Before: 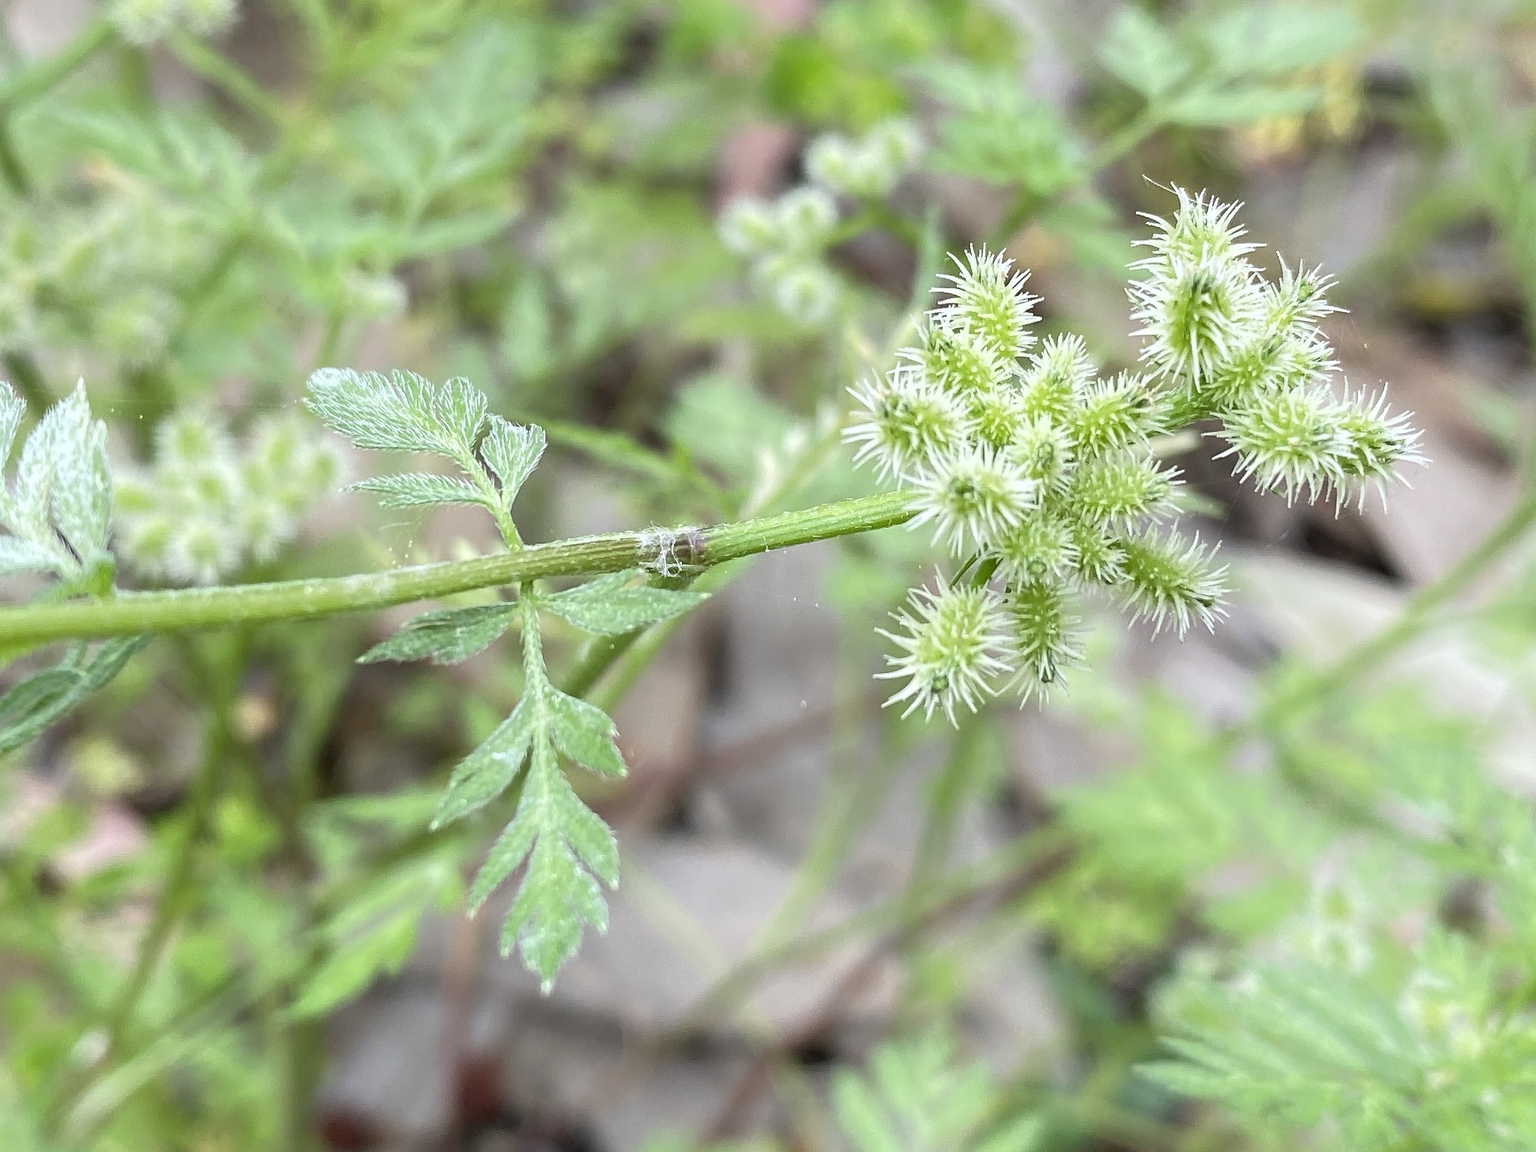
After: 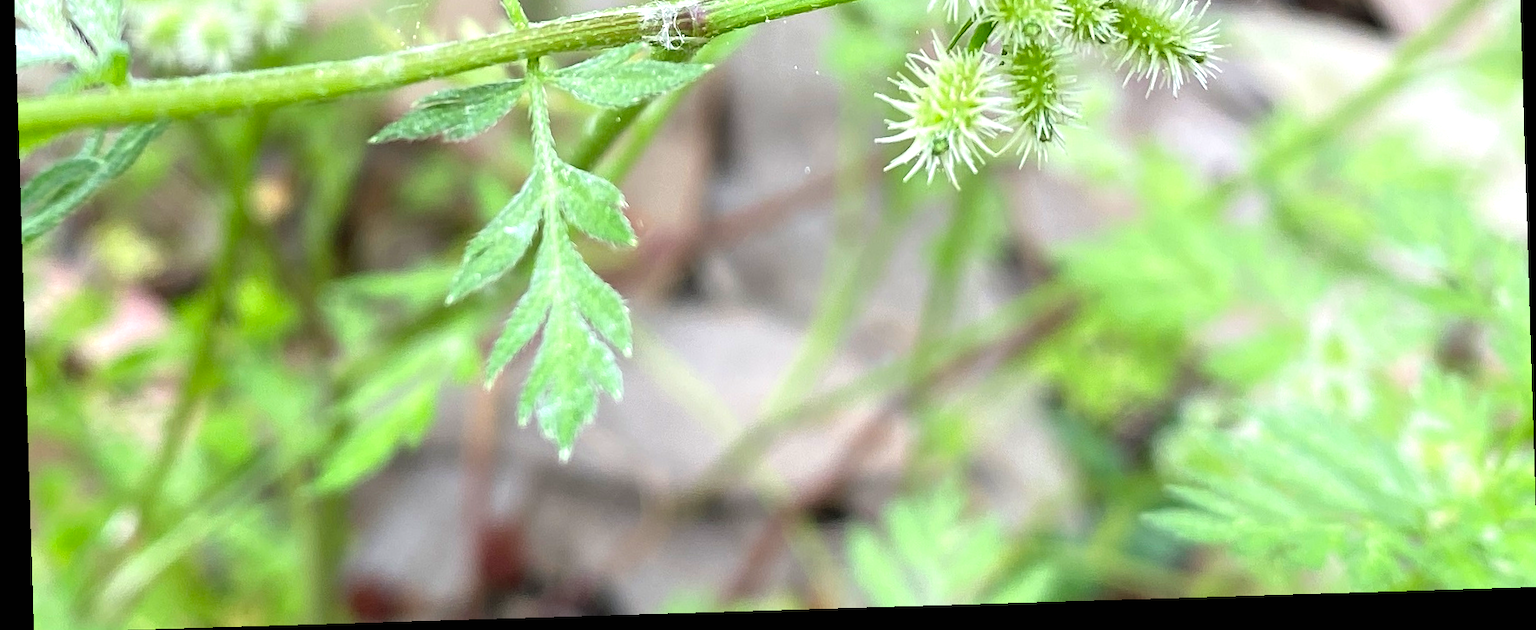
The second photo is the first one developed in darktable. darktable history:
crop and rotate: top 46.237%
rotate and perspective: rotation -1.75°, automatic cropping off
contrast brightness saturation: saturation 0.18
exposure: black level correction 0, exposure 1 EV, compensate exposure bias true, compensate highlight preservation false
